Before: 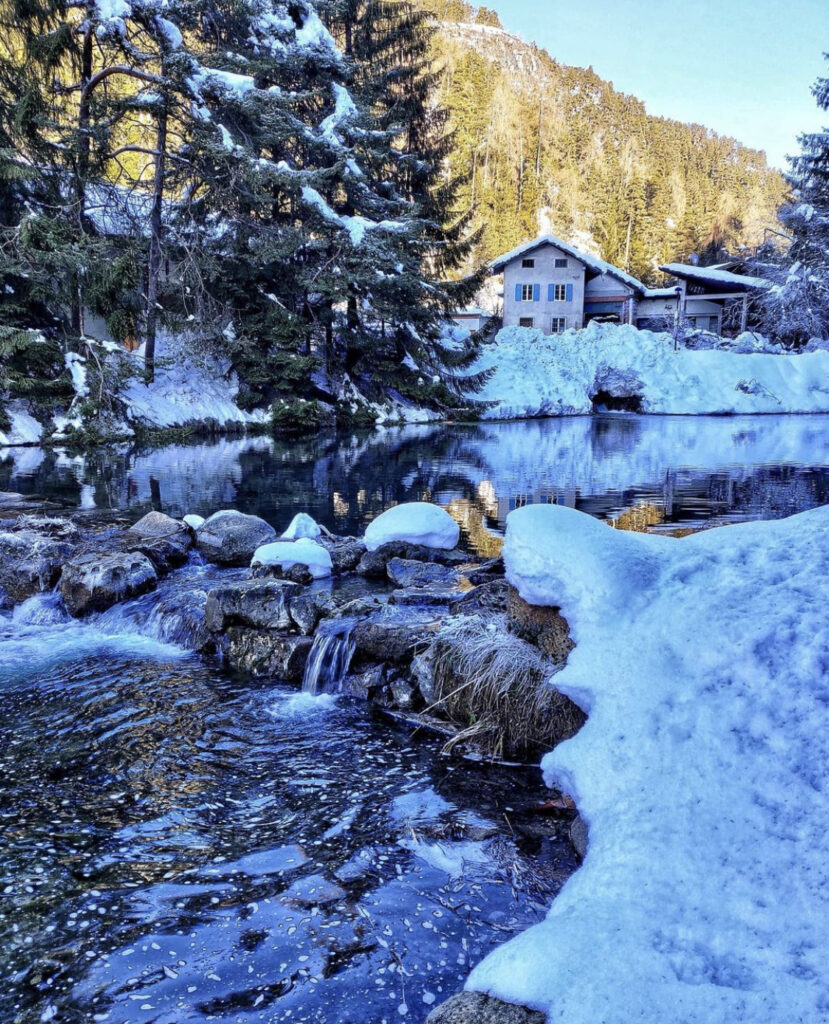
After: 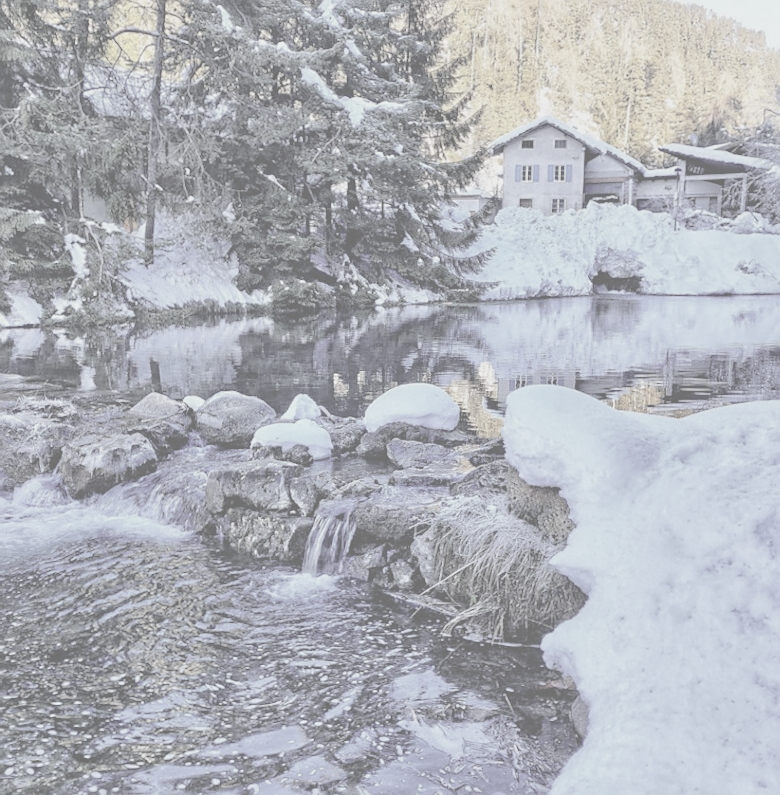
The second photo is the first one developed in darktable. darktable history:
contrast brightness saturation: contrast -0.306, brightness 0.742, saturation -0.793
sharpen: radius 1.845, amount 0.413, threshold 1.645
crop and rotate: angle 0.11°, top 11.532%, right 5.615%, bottom 10.607%
